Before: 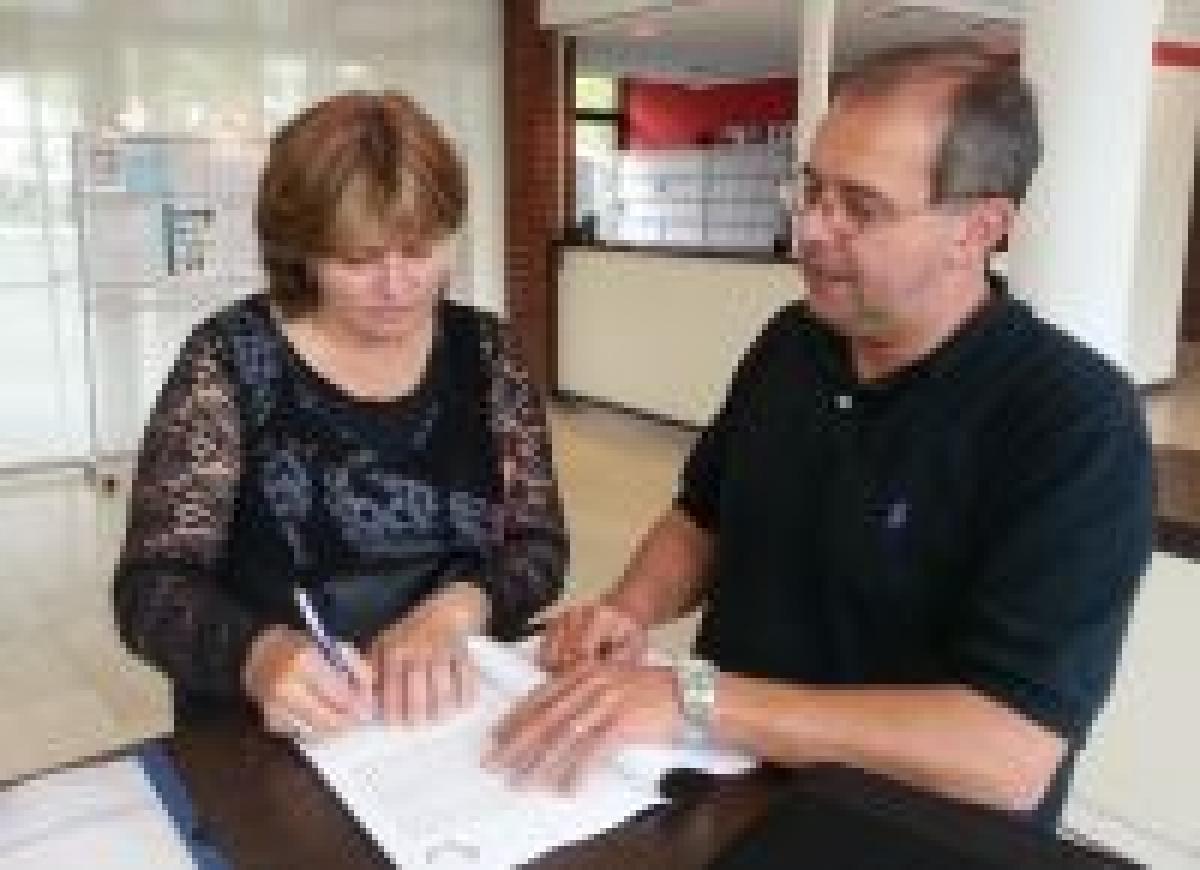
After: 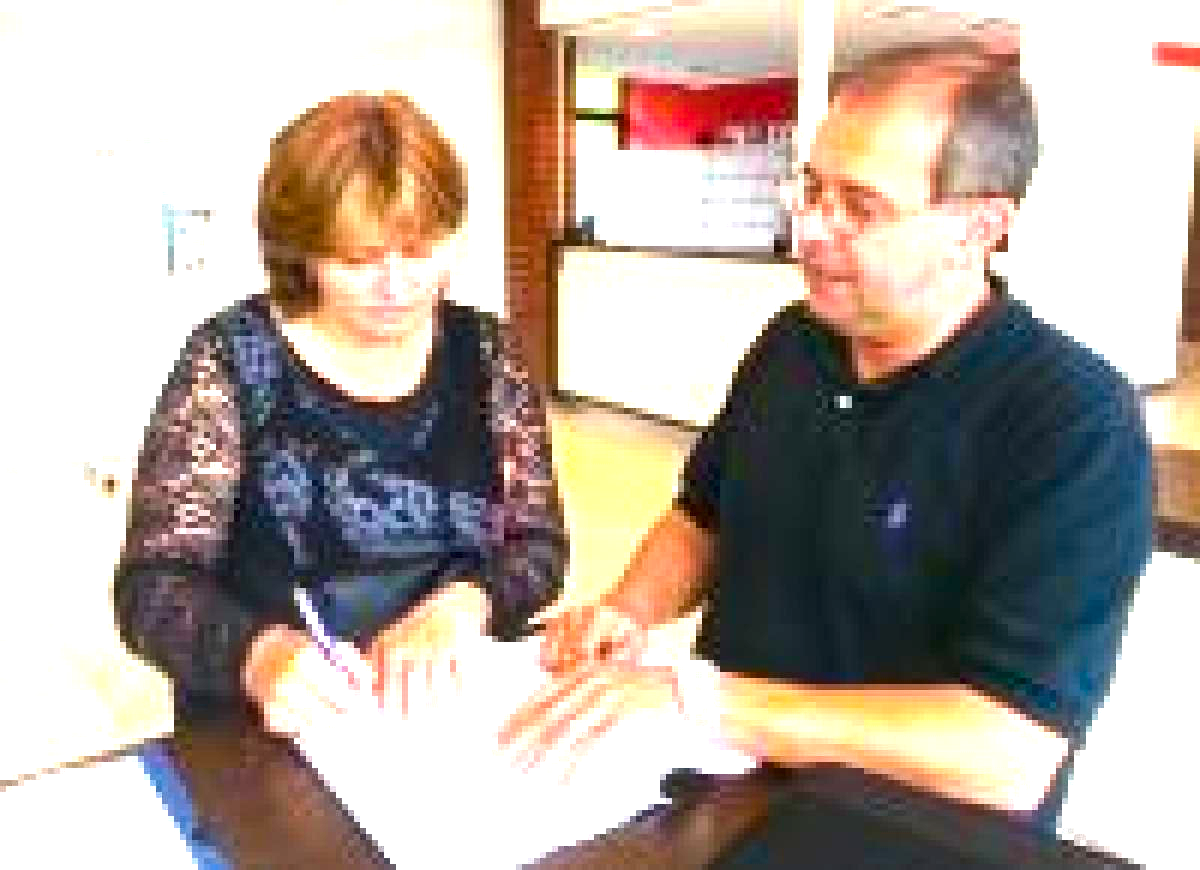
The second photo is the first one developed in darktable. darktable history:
color balance rgb: linear chroma grading › global chroma 8.038%, perceptual saturation grading › global saturation 0.014%, perceptual brilliance grading › global brilliance 18.539%, global vibrance 50.033%
exposure: exposure 1.139 EV, compensate highlight preservation false
